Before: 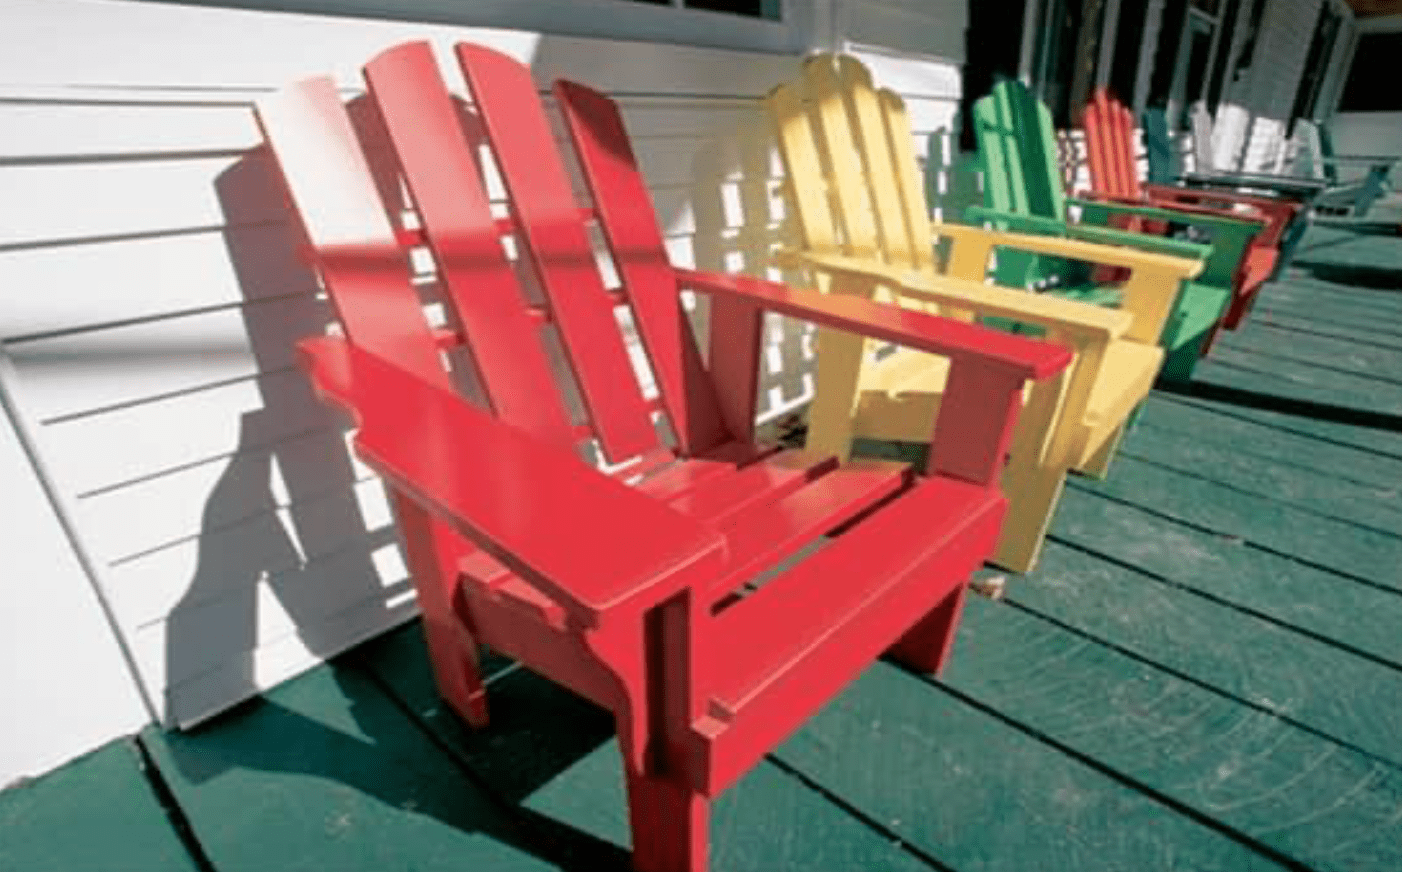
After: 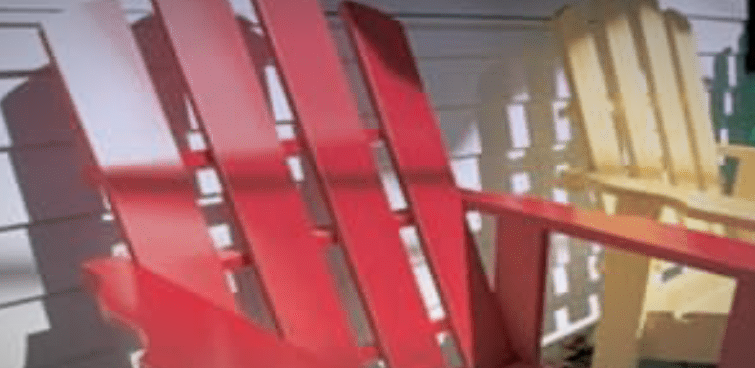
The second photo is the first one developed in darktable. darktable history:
crop: left 15.306%, top 9.065%, right 30.789%, bottom 48.638%
graduated density: hue 238.83°, saturation 50%
vignetting: fall-off radius 70%, automatic ratio true
